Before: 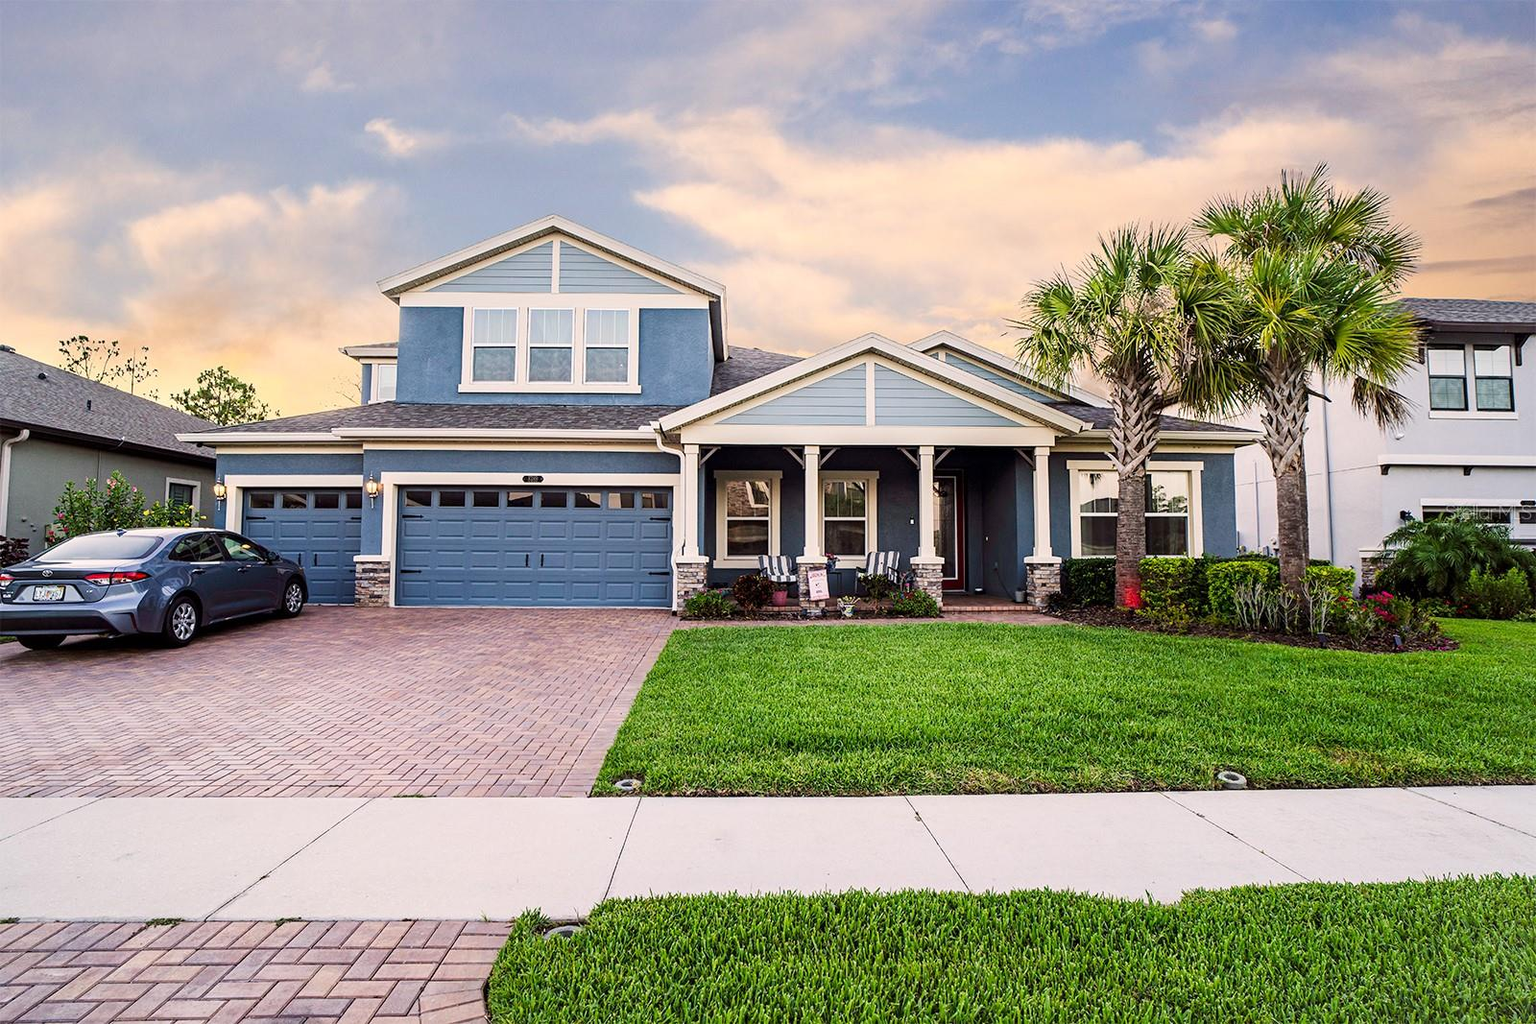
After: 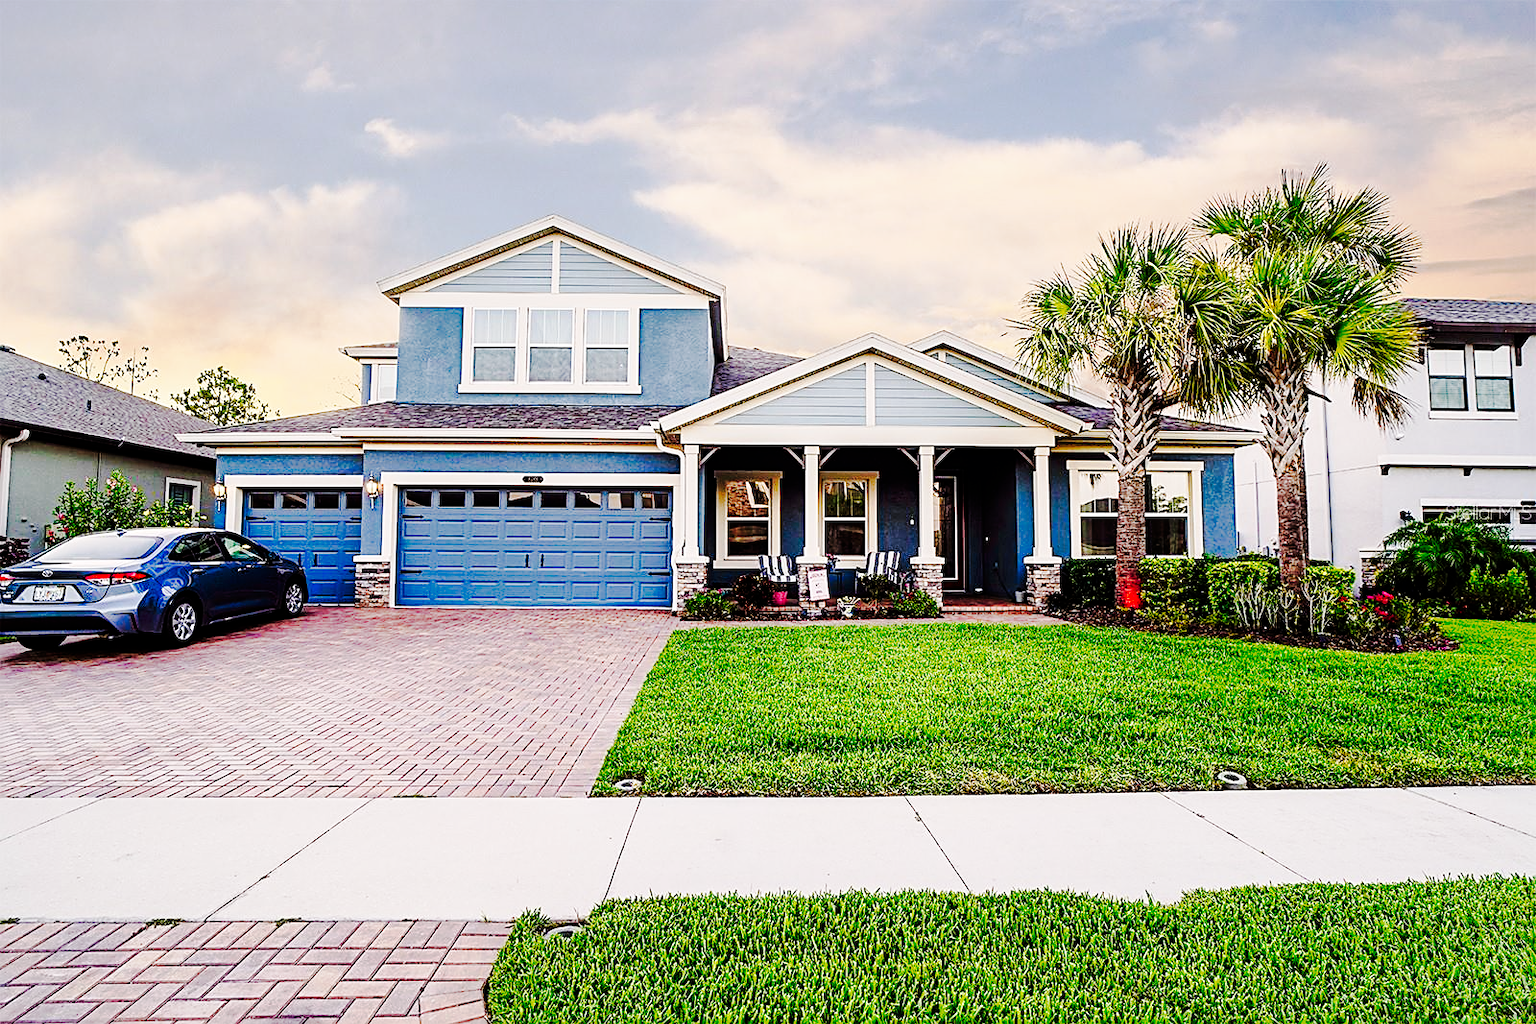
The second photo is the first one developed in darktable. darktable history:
shadows and highlights: on, module defaults
tone curve: curves: ch0 [(0, 0) (0.086, 0.006) (0.148, 0.021) (0.245, 0.105) (0.374, 0.401) (0.444, 0.631) (0.778, 0.915) (1, 1)], preserve colors none
sharpen: on, module defaults
